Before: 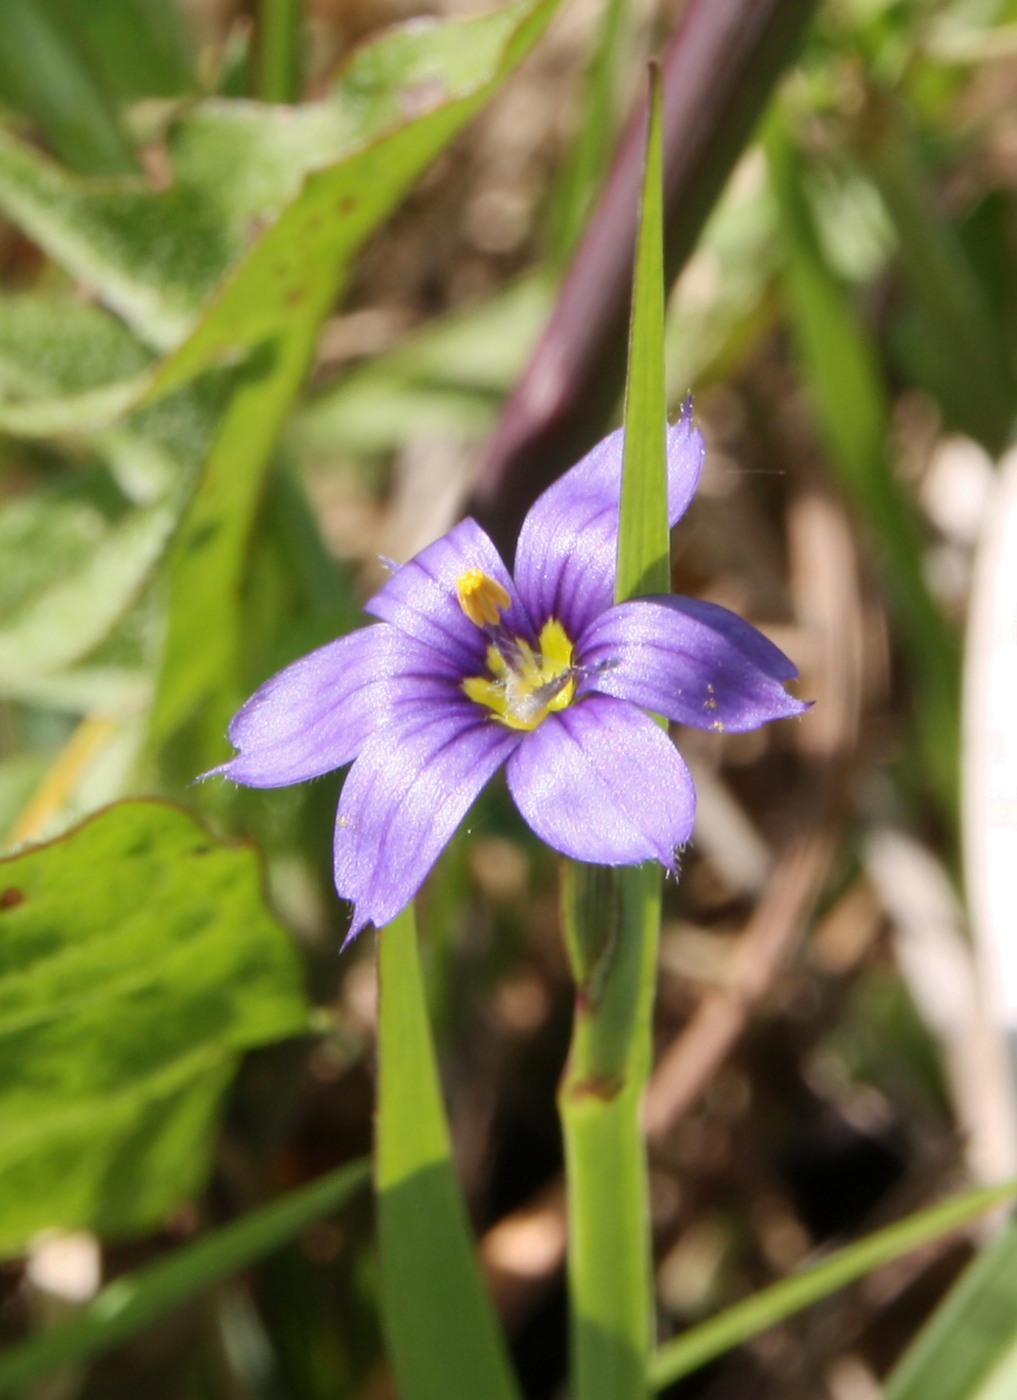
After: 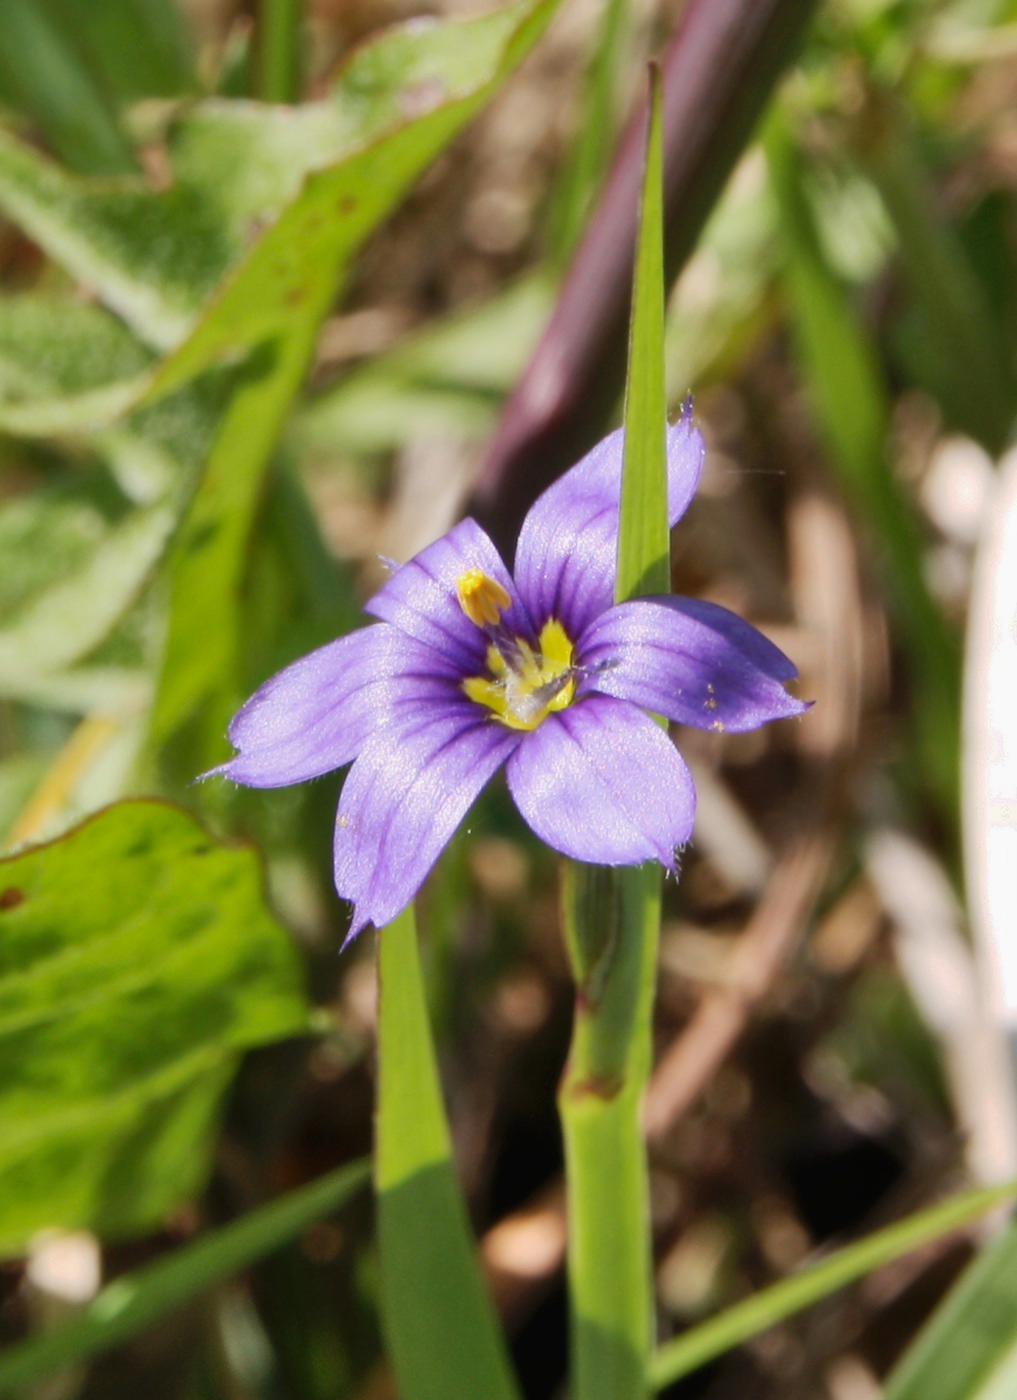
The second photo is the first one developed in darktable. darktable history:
tone curve: curves: ch0 [(0, 0) (0.003, 0.014) (0.011, 0.014) (0.025, 0.022) (0.044, 0.041) (0.069, 0.063) (0.1, 0.086) (0.136, 0.118) (0.177, 0.161) (0.224, 0.211) (0.277, 0.262) (0.335, 0.323) (0.399, 0.384) (0.468, 0.459) (0.543, 0.54) (0.623, 0.624) (0.709, 0.711) (0.801, 0.796) (0.898, 0.879) (1, 1)], preserve colors none
shadows and highlights: shadows 43.61, white point adjustment -1.63, soften with gaussian
